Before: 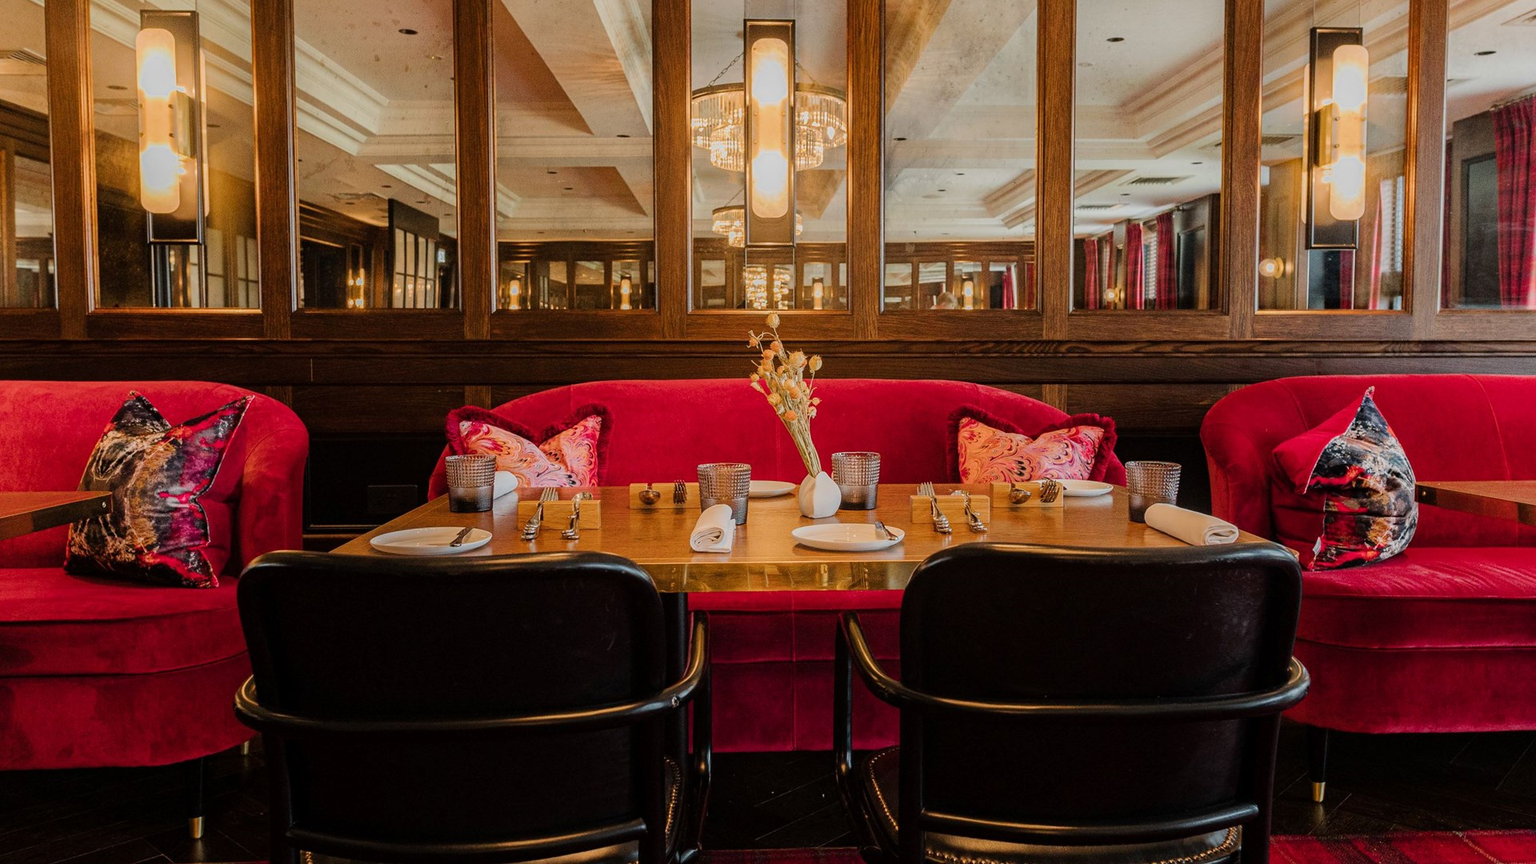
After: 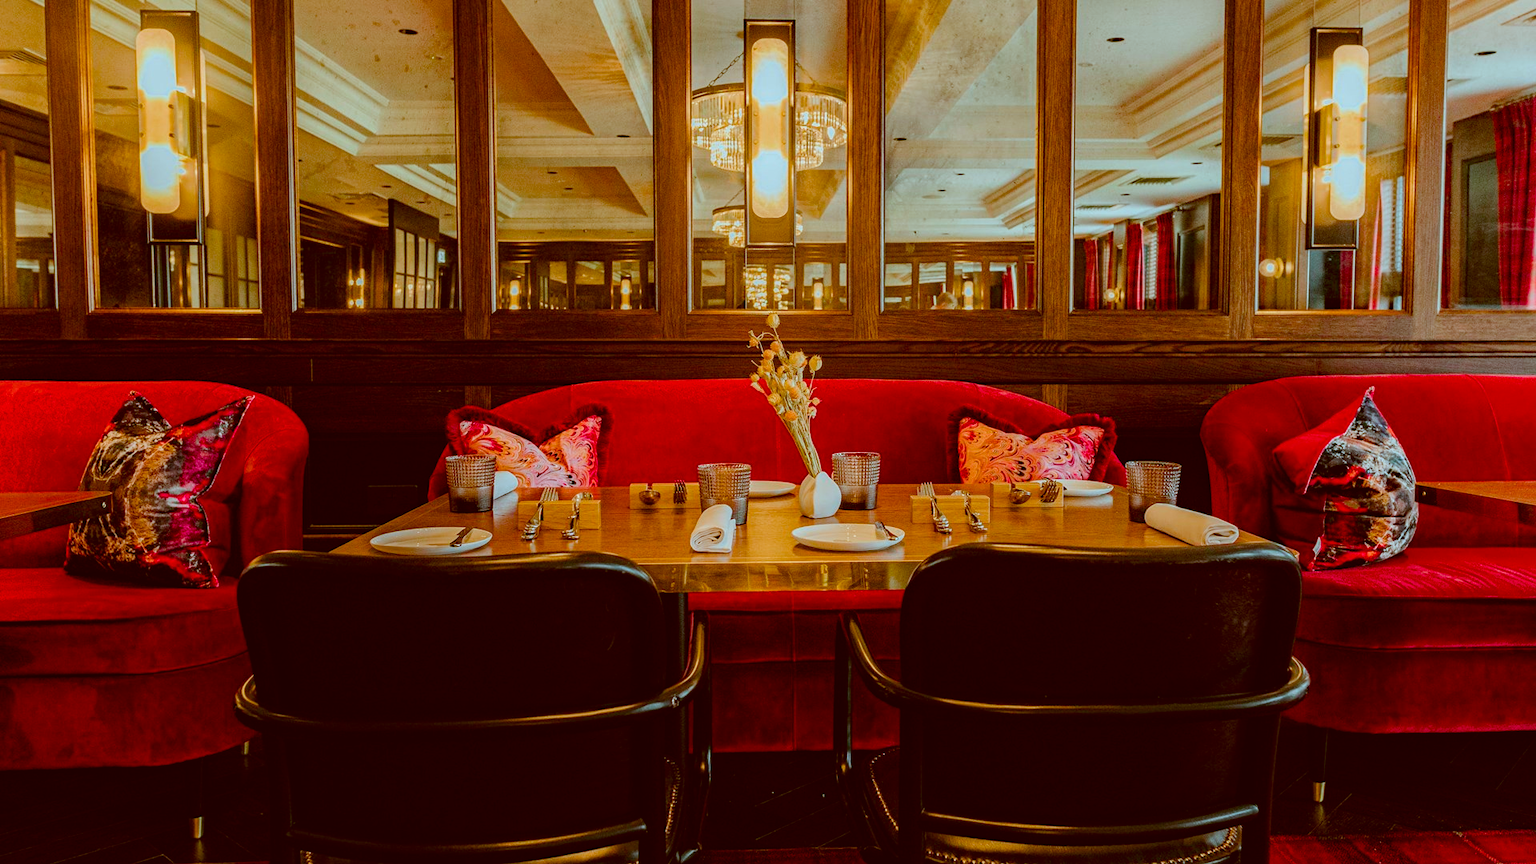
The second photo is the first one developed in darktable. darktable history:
haze removal: compatibility mode true, adaptive false
color balance rgb: power › hue 329.85°, perceptual saturation grading › global saturation 35.134%, perceptual saturation grading › highlights -29.814%, perceptual saturation grading › shadows 34.65%
color correction: highlights a* -14.68, highlights b* -16.25, shadows a* 10.6, shadows b* 29.34
